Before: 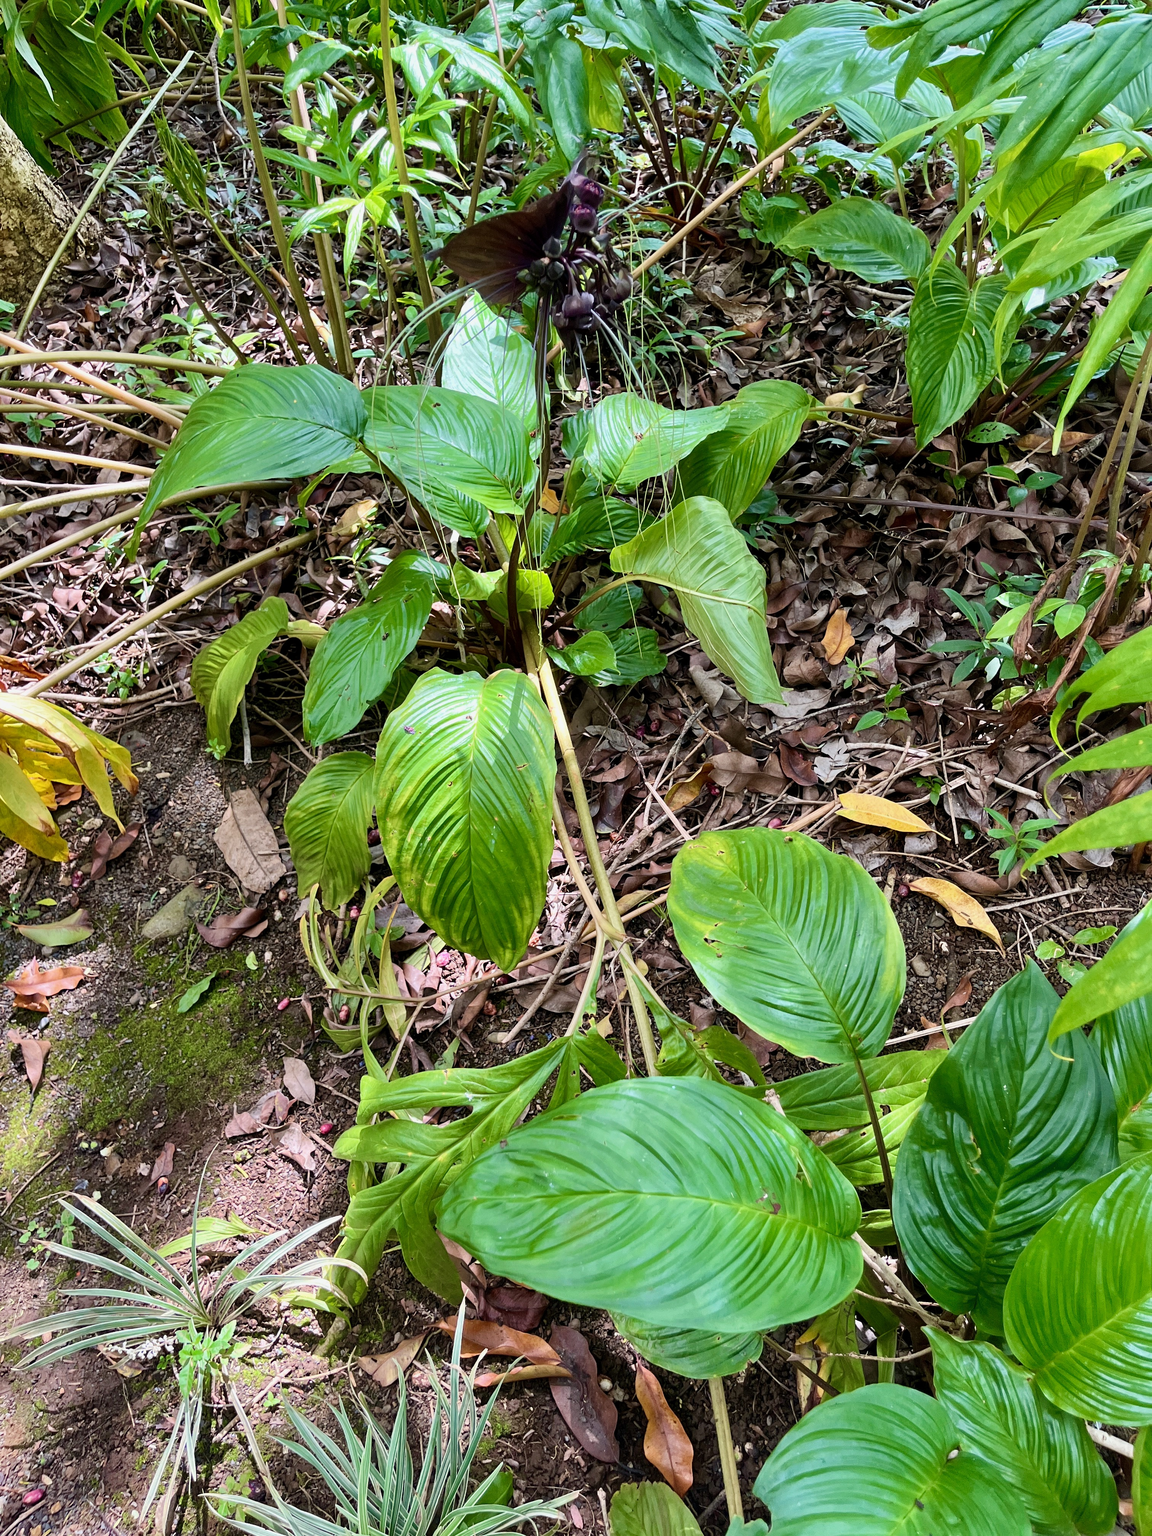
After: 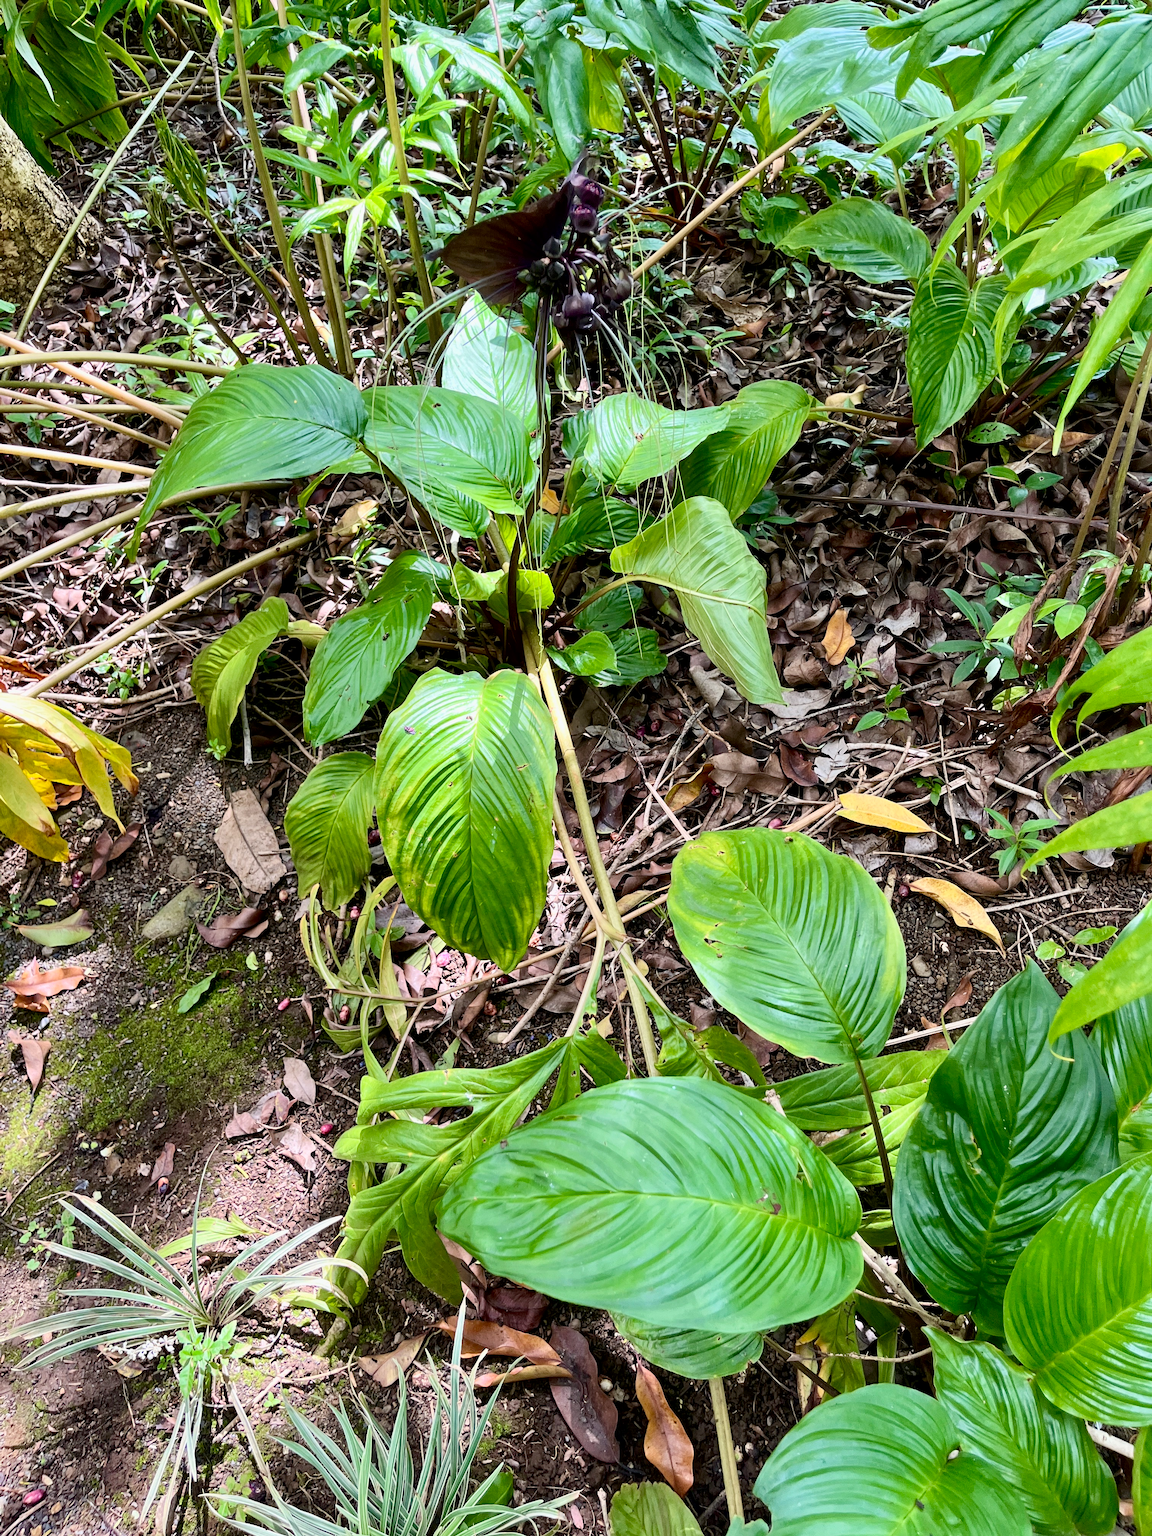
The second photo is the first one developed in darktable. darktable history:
contrast brightness saturation: contrast 0.148, brightness 0.049
